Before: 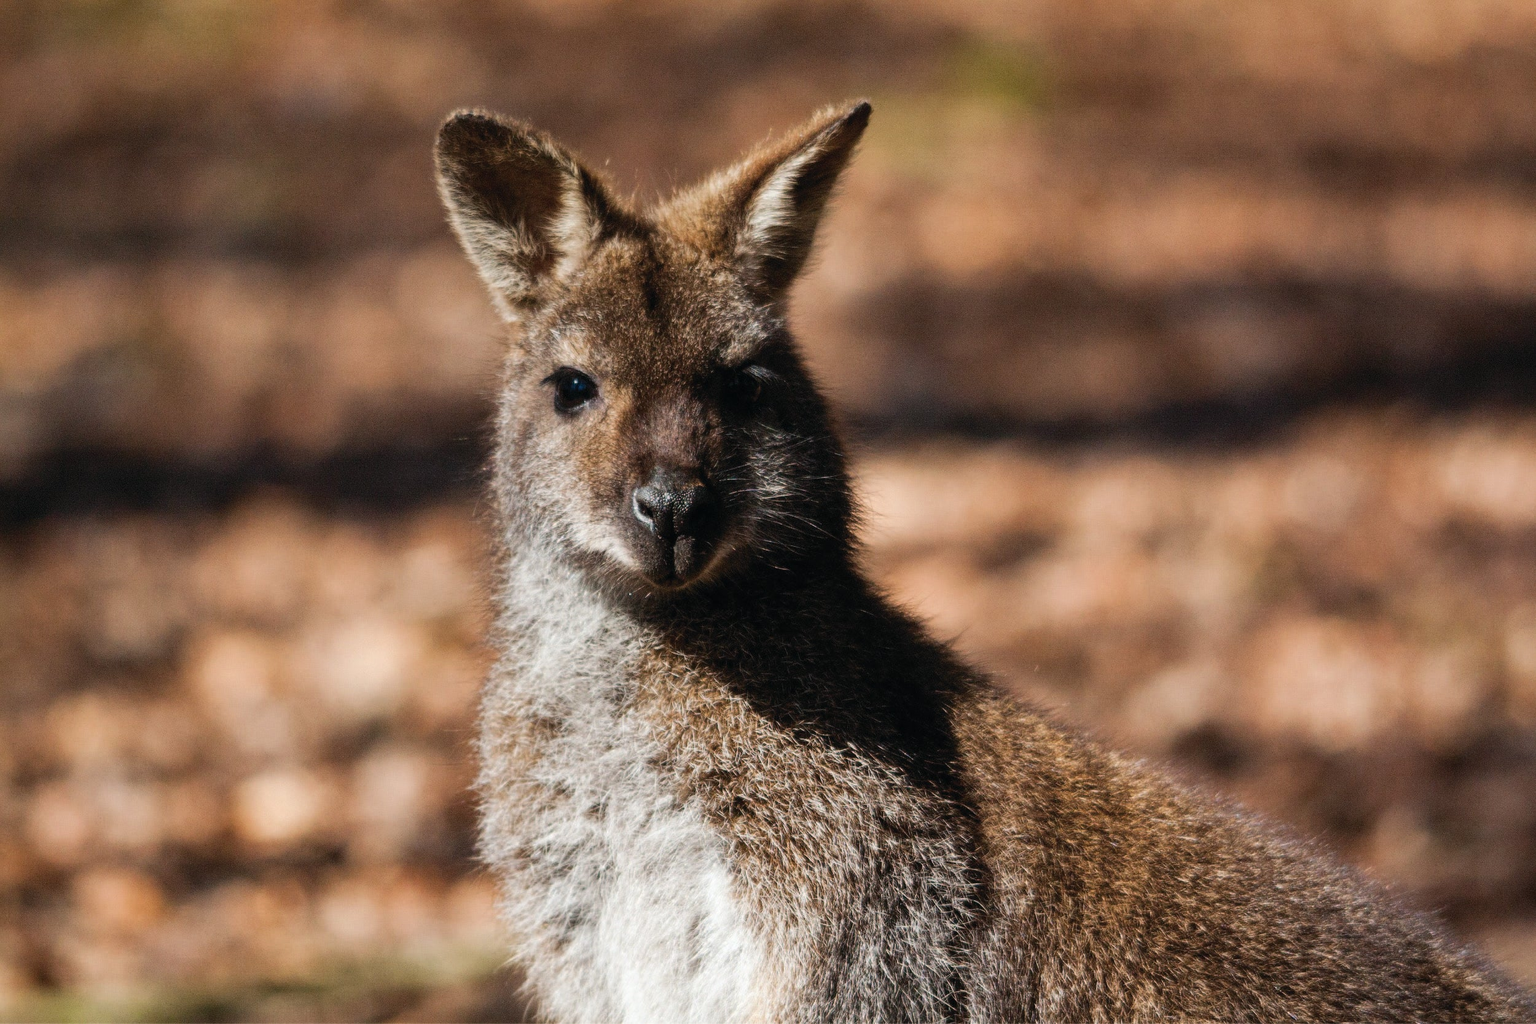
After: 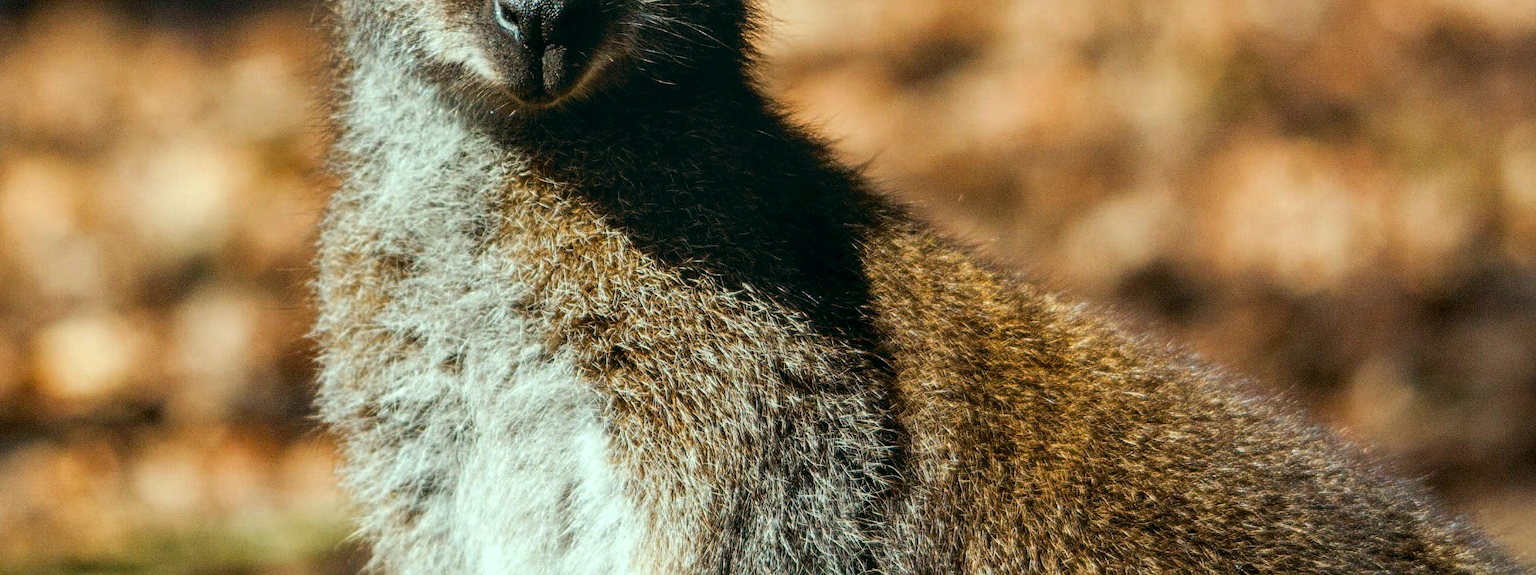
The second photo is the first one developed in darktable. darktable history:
crop and rotate: left 13.283%, top 48.552%, bottom 2.708%
sharpen: amount 0.214
color correction: highlights a* -7.59, highlights b* 1.58, shadows a* -3.87, saturation 1.44
local contrast: on, module defaults
